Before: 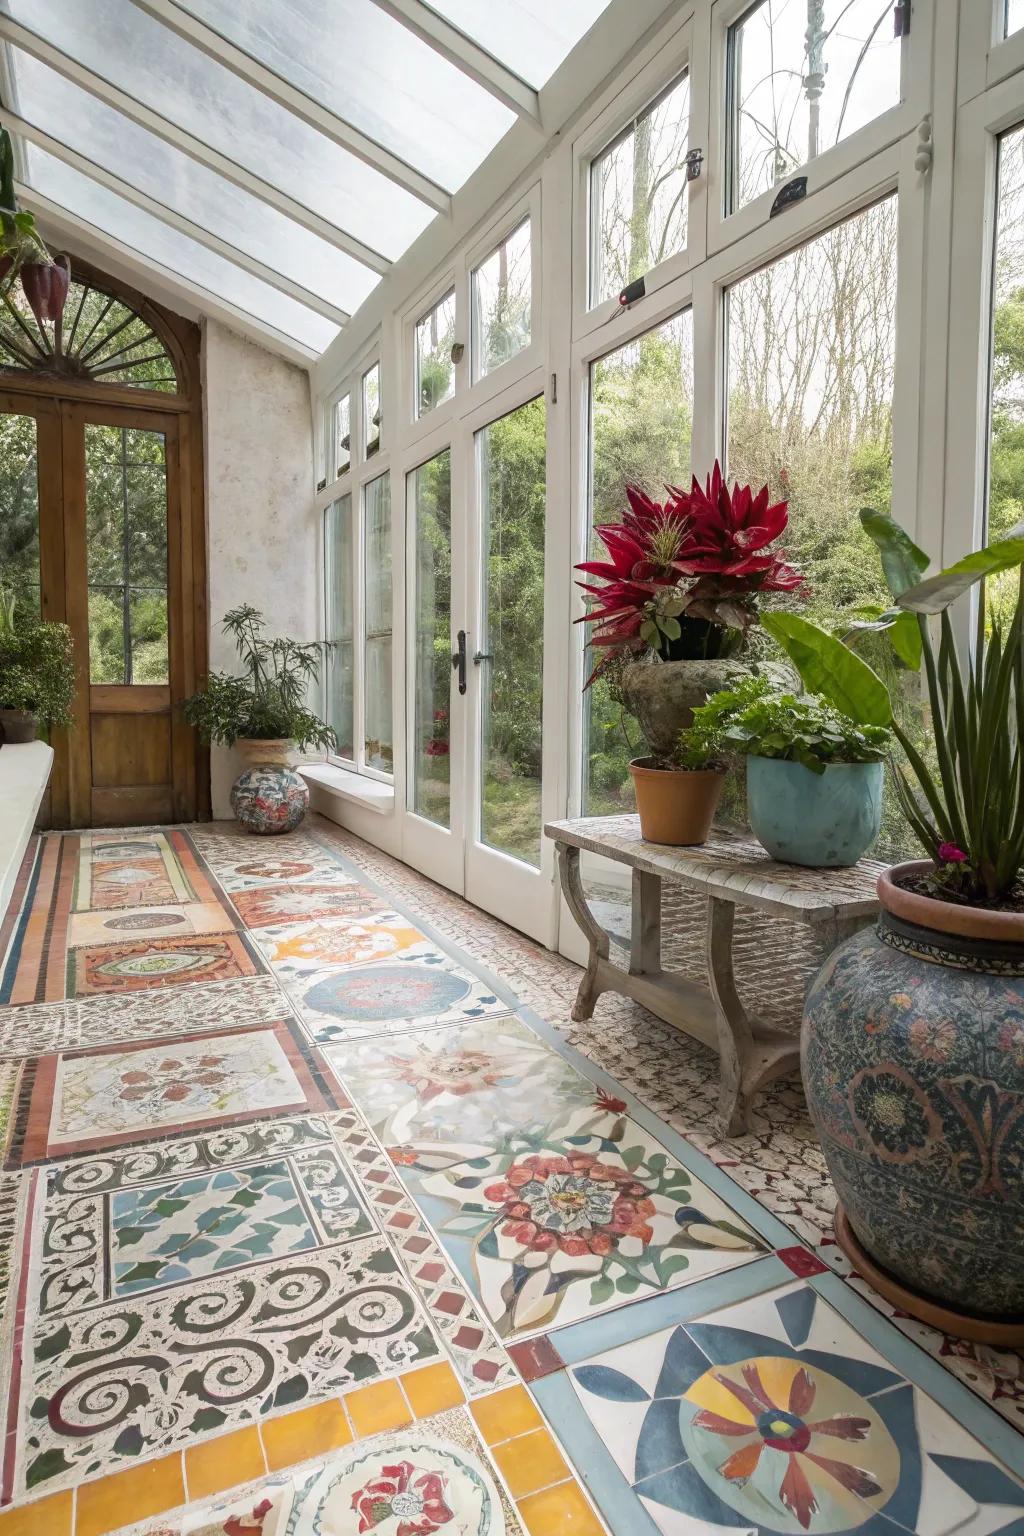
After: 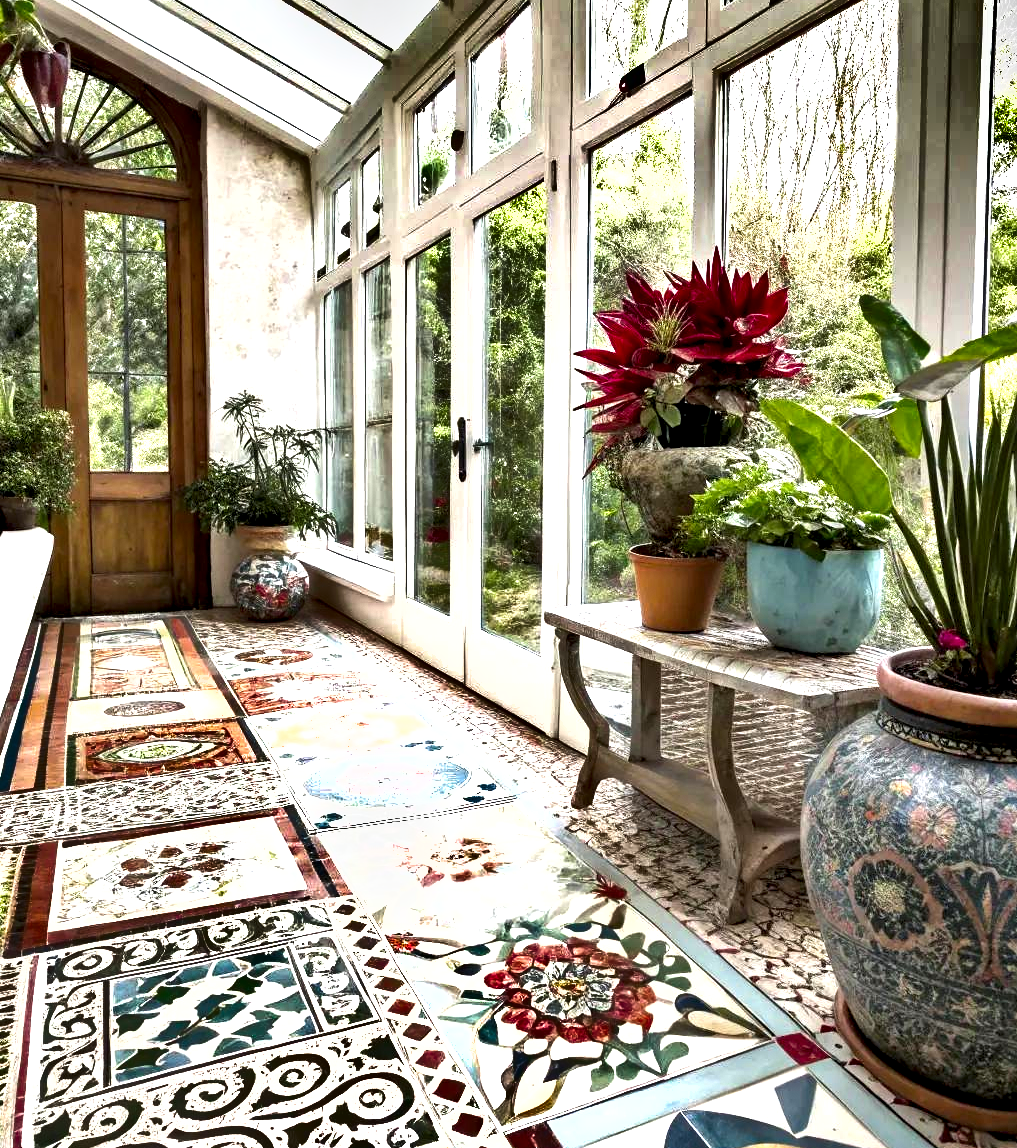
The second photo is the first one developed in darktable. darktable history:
crop: top 13.923%, bottom 11.331%
contrast equalizer: octaves 7, y [[0.6 ×6], [0.55 ×6], [0 ×6], [0 ×6], [0 ×6]]
exposure: exposure 1.001 EV, compensate exposure bias true, compensate highlight preservation false
shadows and highlights: radius 101.52, shadows 50.78, highlights -65.17, soften with gaussian
